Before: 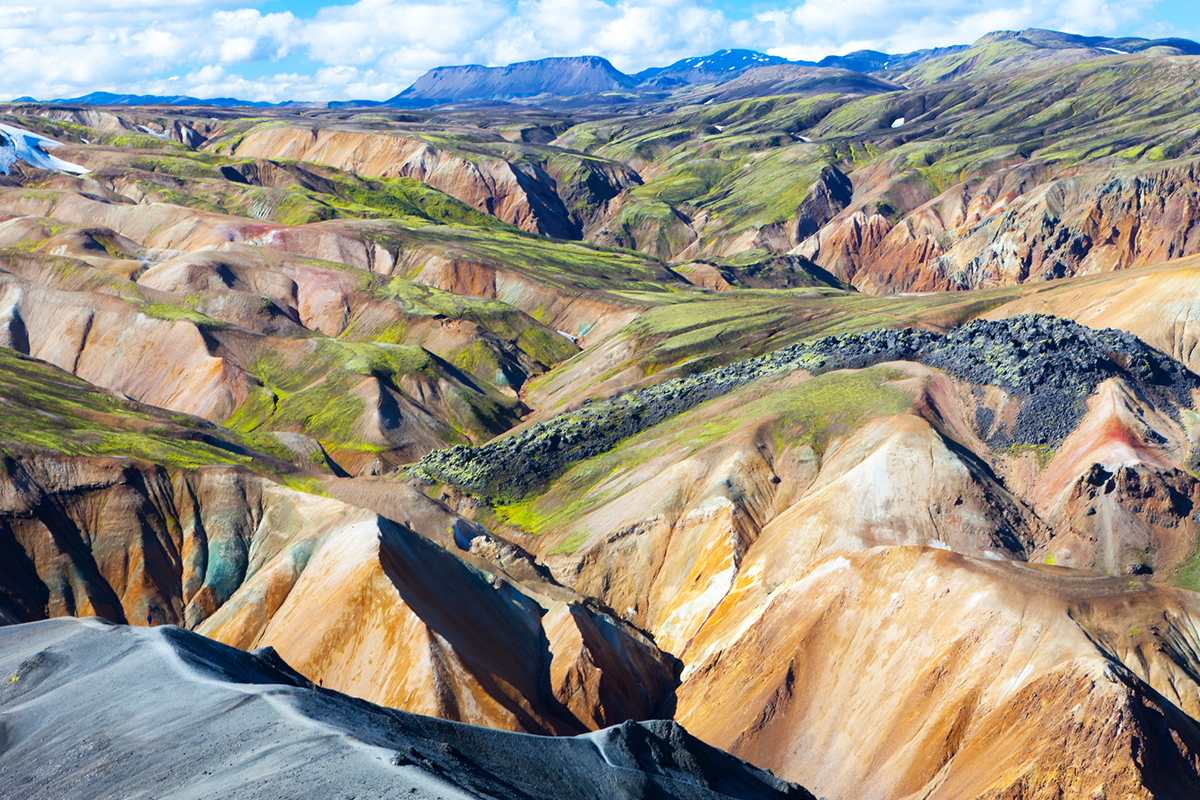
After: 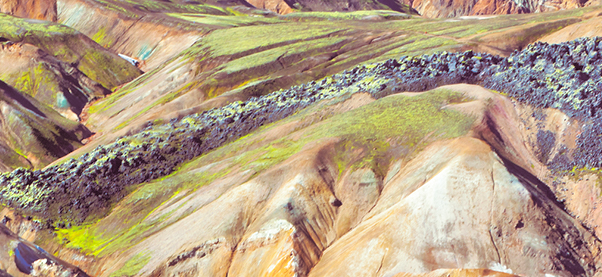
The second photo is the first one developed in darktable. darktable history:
tone equalizer: -7 EV 0.15 EV, -6 EV 0.6 EV, -5 EV 1.15 EV, -4 EV 1.33 EV, -3 EV 1.15 EV, -2 EV 0.6 EV, -1 EV 0.15 EV, mask exposure compensation -0.5 EV
crop: left 36.607%, top 34.735%, right 13.146%, bottom 30.611%
split-toning: shadows › hue 360°
